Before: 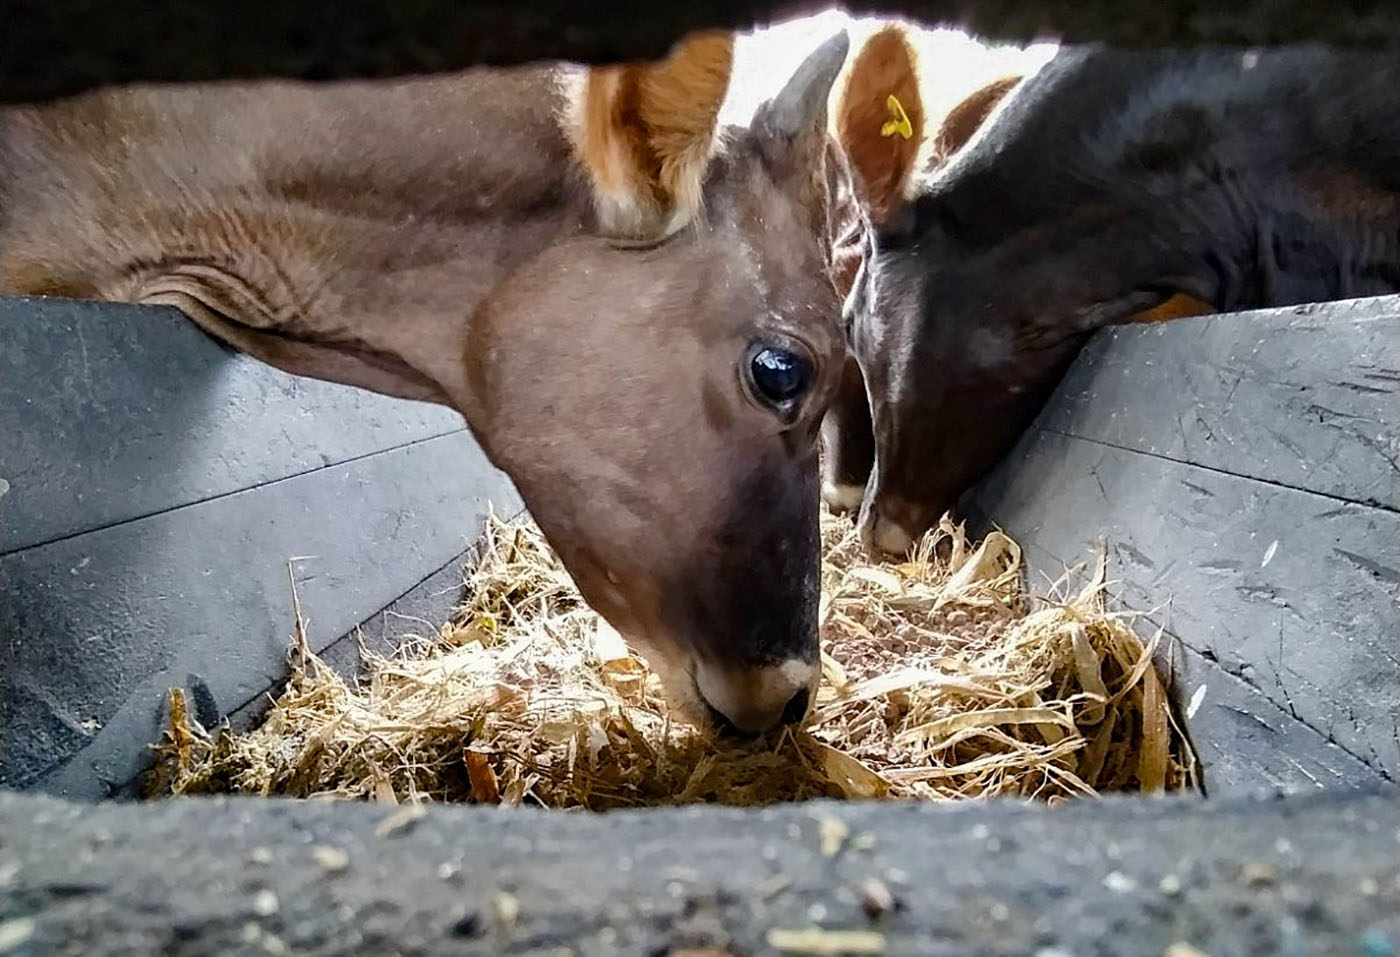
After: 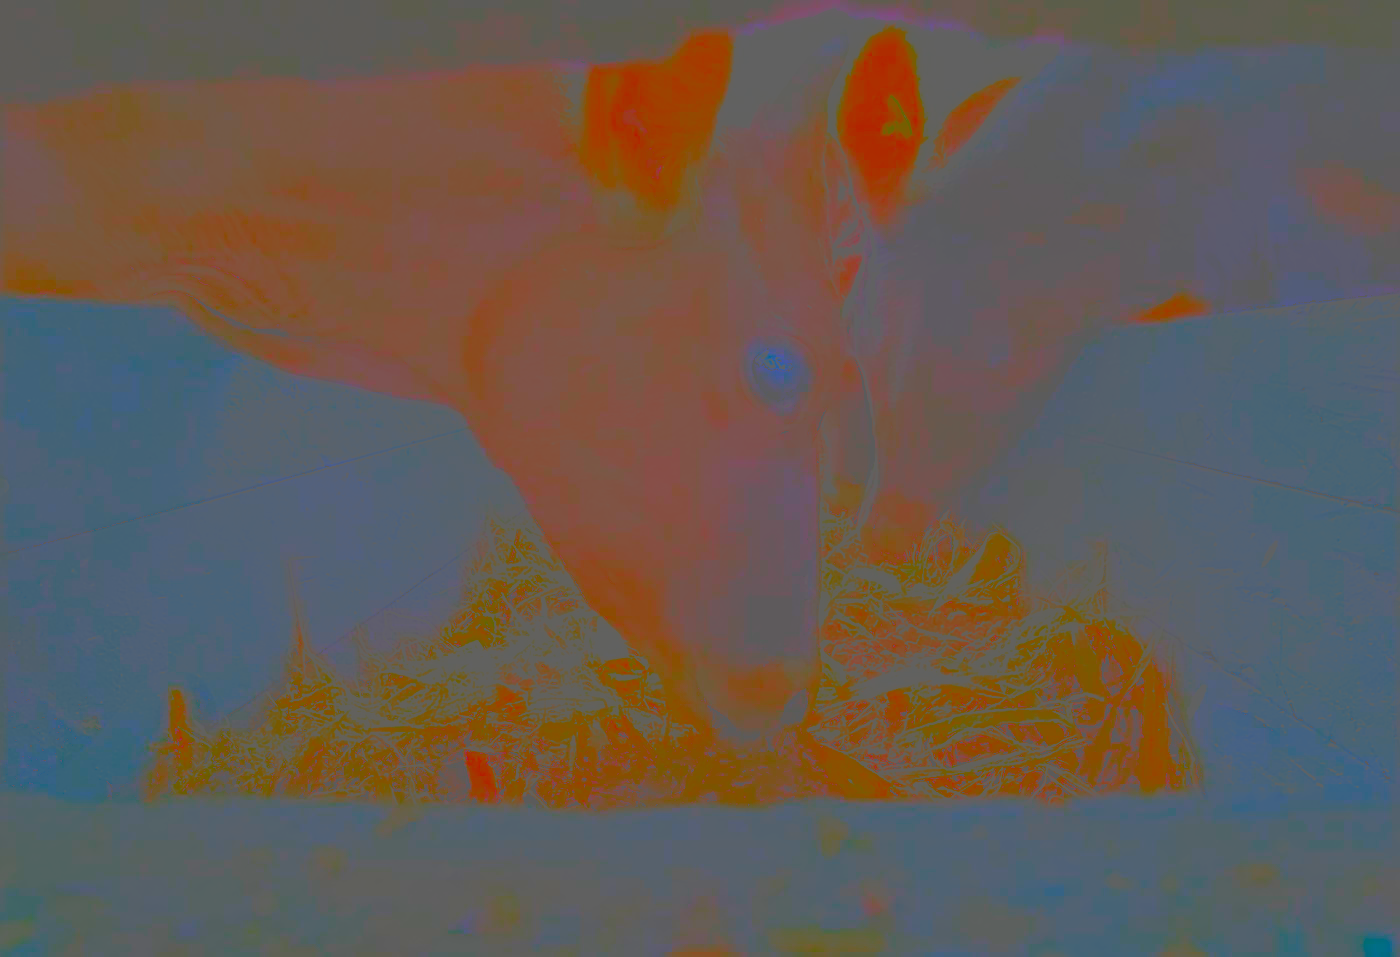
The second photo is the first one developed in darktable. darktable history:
contrast brightness saturation: contrast -0.976, brightness -0.163, saturation 0.761
sharpen: on, module defaults
base curve: curves: ch0 [(0, 0) (0.557, 0.834) (1, 1)], preserve colors none
